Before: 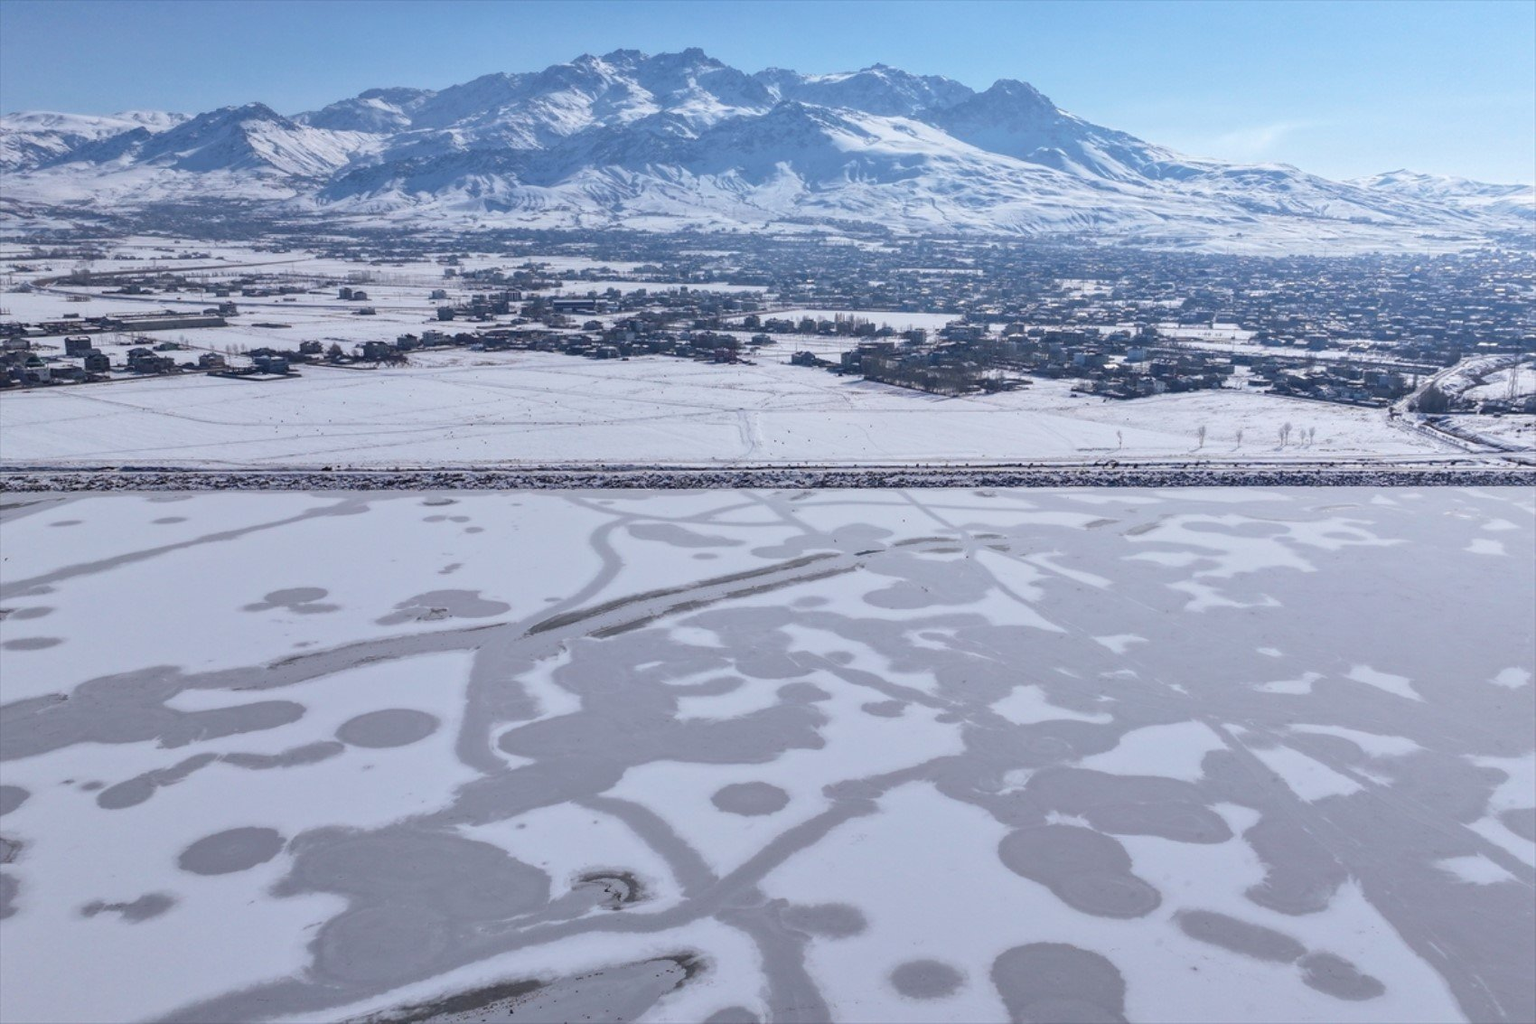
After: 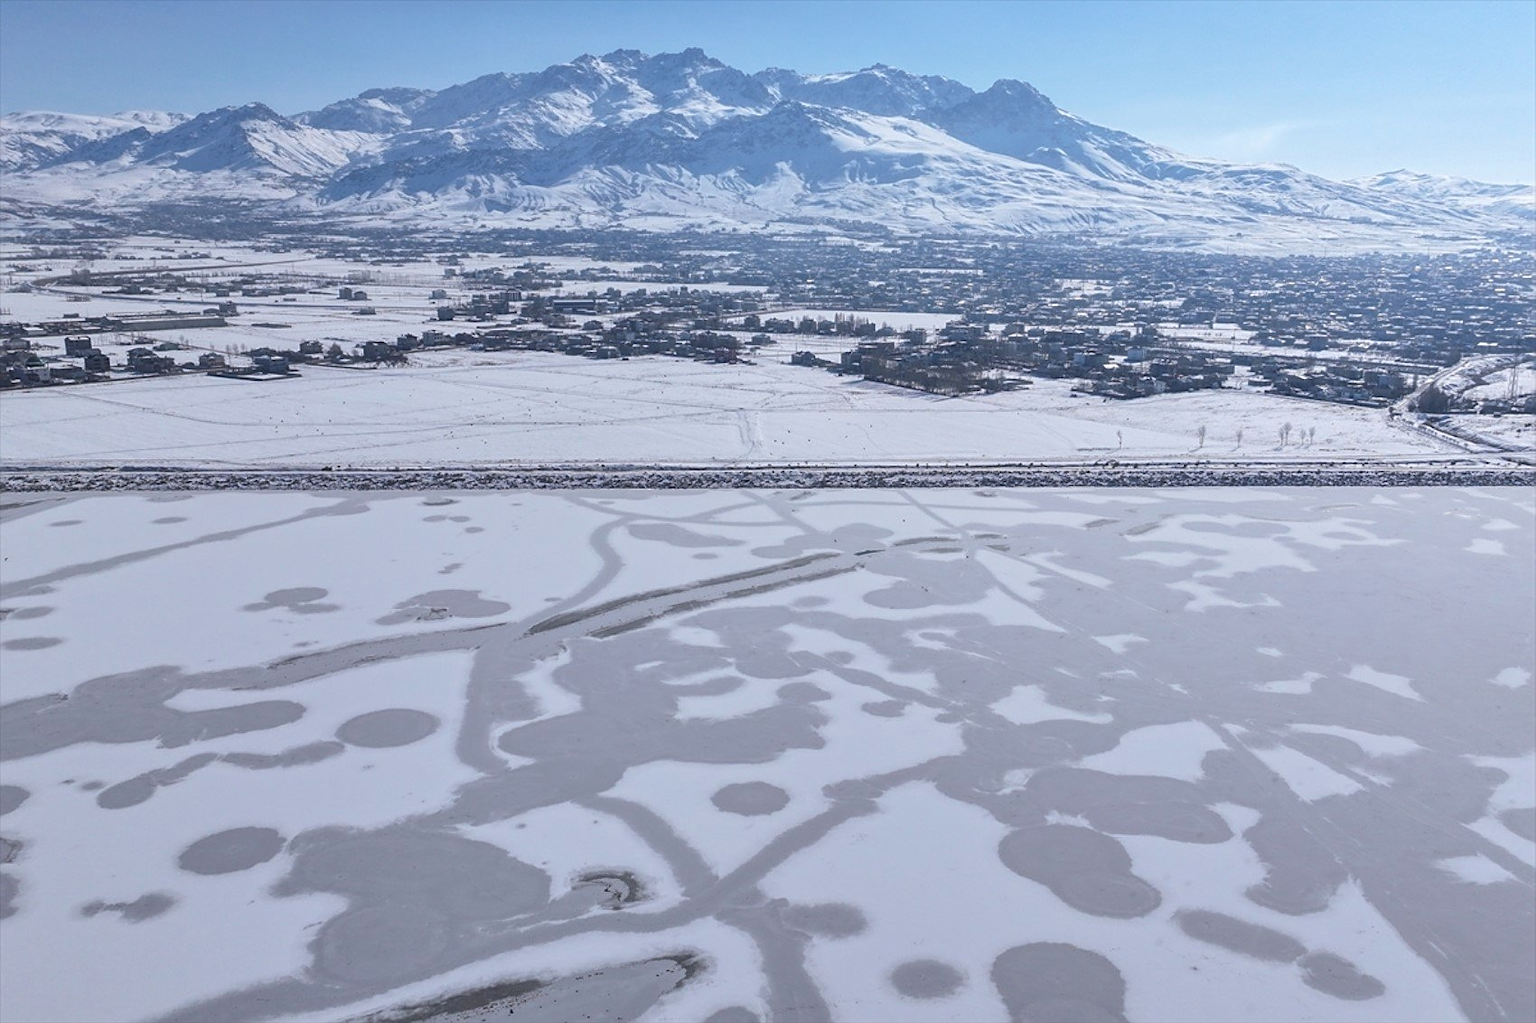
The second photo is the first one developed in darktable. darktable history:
haze removal: strength -0.1, adaptive false
sharpen: on, module defaults
